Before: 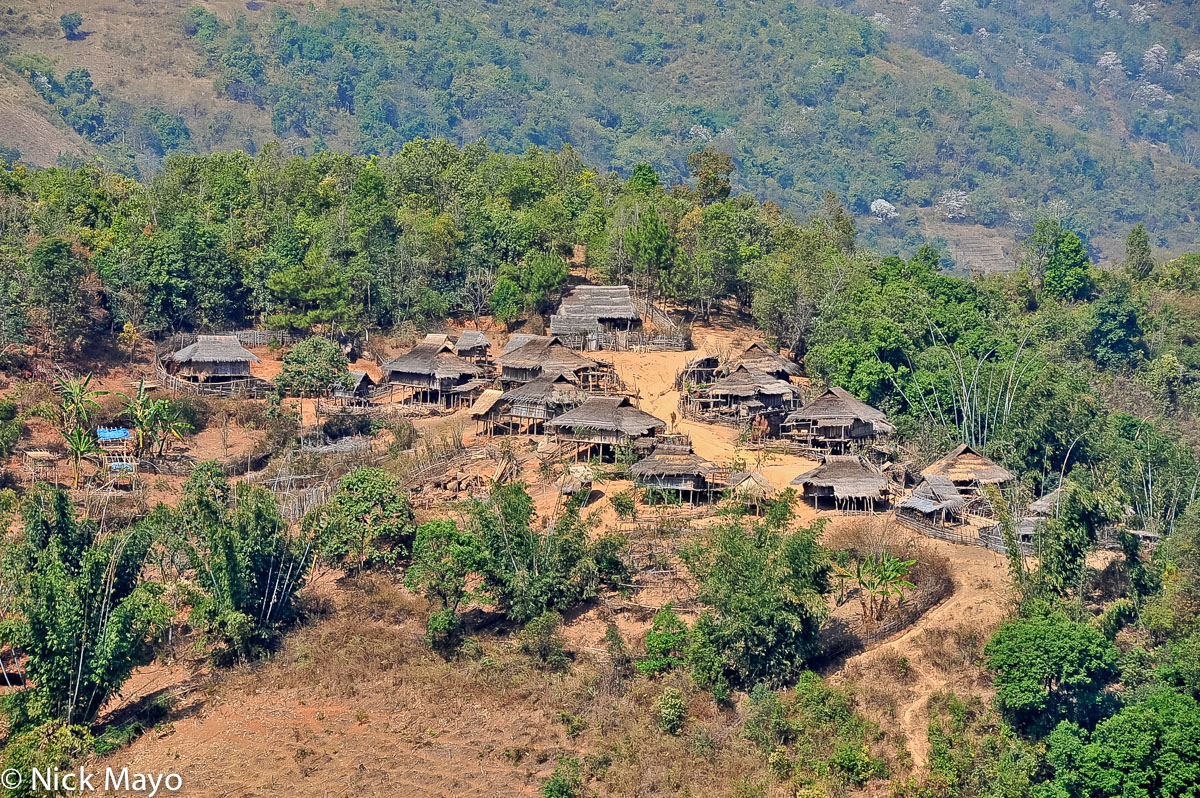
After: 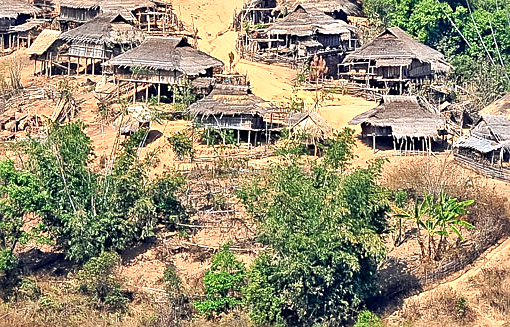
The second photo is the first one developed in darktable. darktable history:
exposure: exposure 0.563 EV, compensate highlight preservation false
crop: left 36.916%, top 45.237%, right 20.572%, bottom 13.734%
sharpen: radius 1.849, amount 0.39, threshold 1.448
